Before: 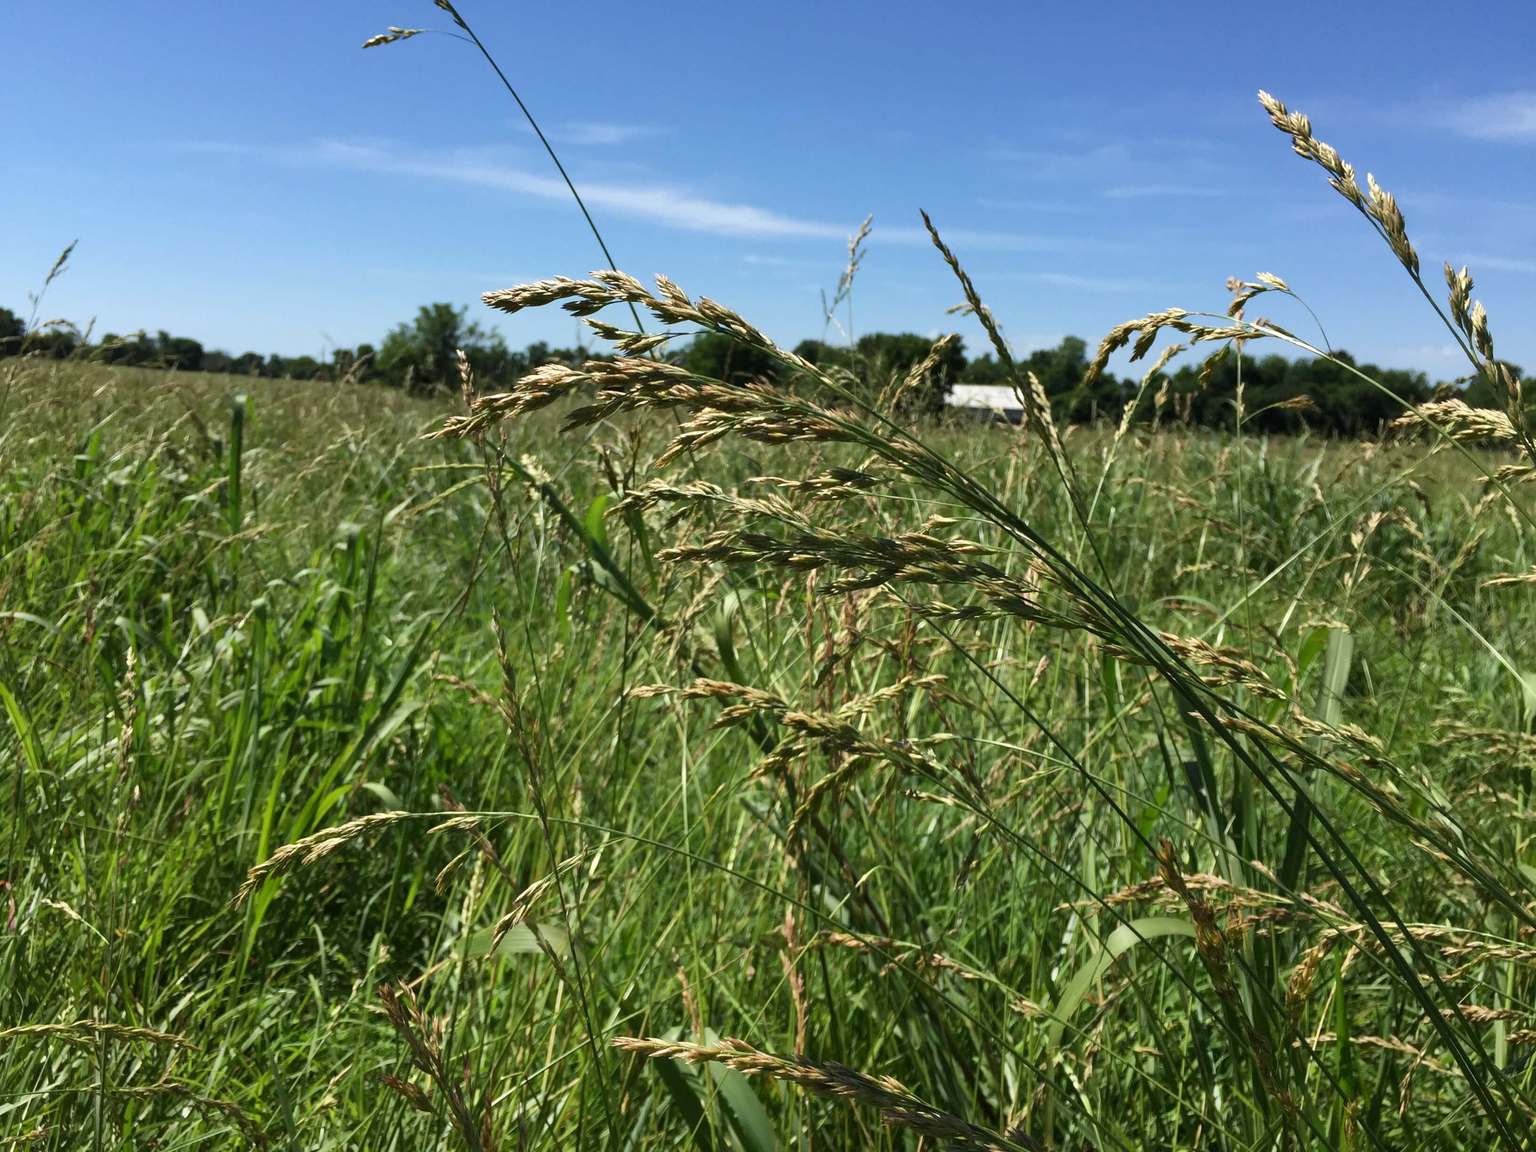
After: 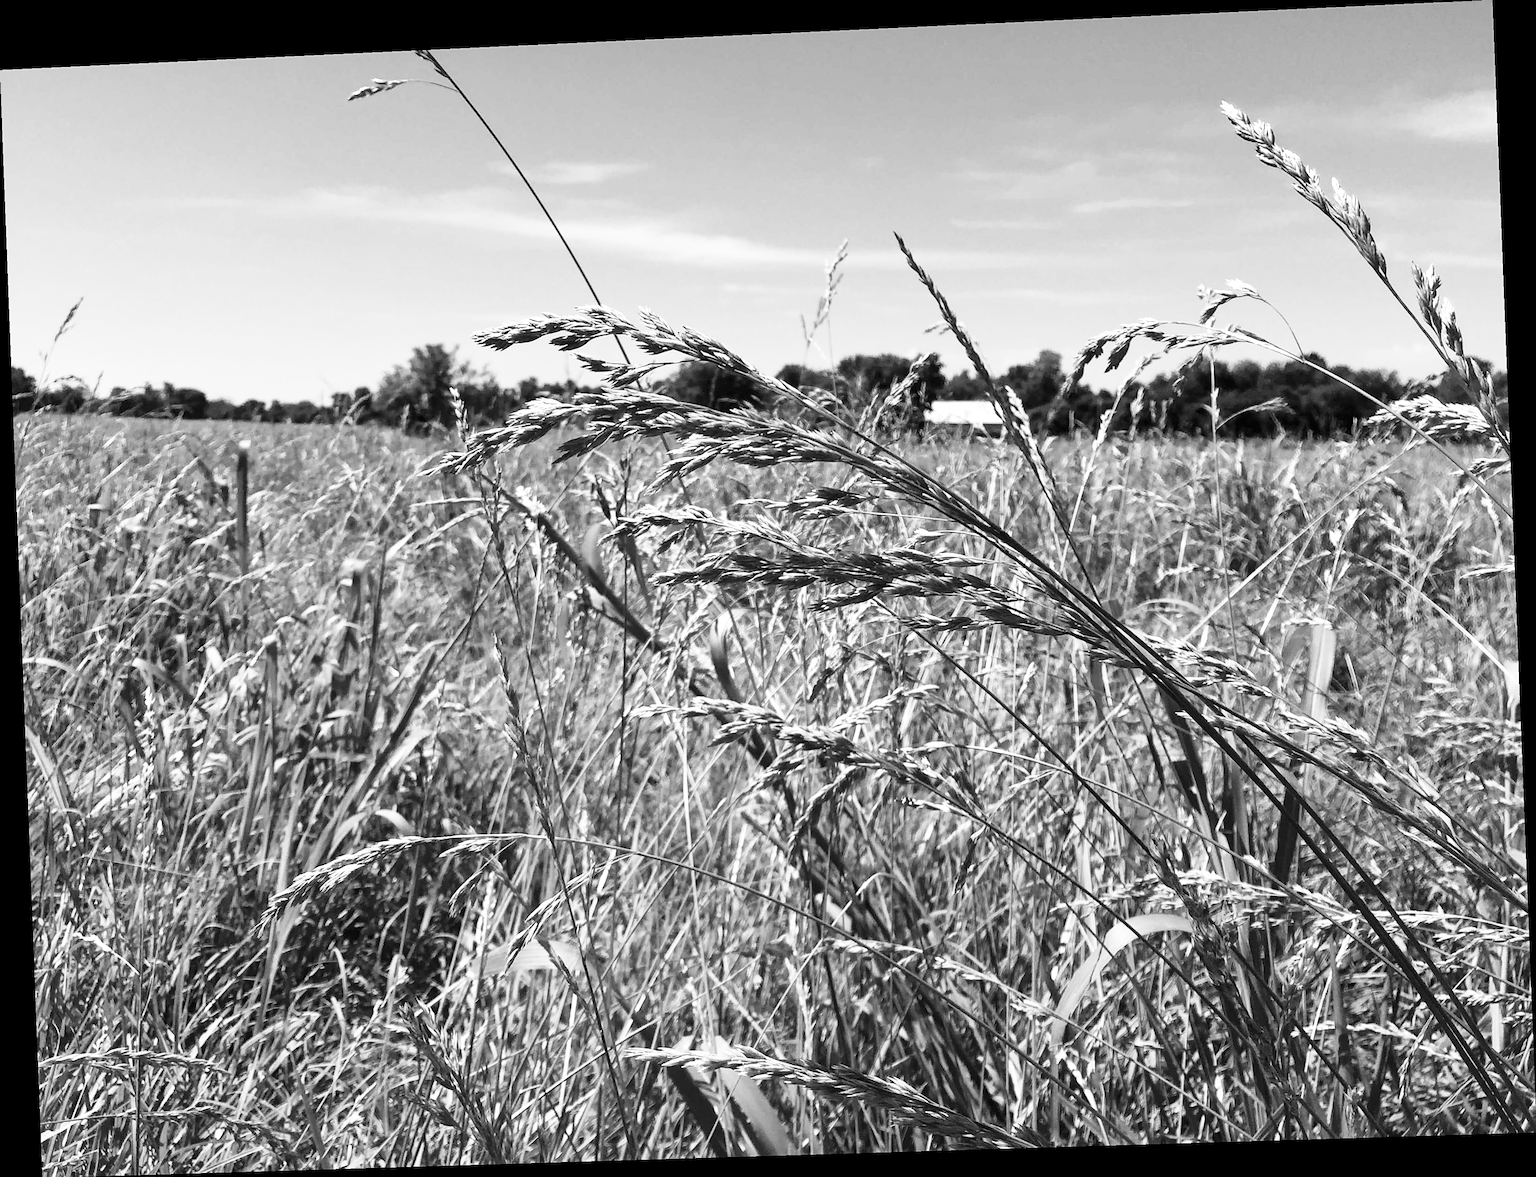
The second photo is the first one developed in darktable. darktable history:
local contrast: mode bilateral grid, contrast 20, coarseness 50, detail 120%, midtone range 0.2
base curve: curves: ch0 [(0, 0) (0.018, 0.026) (0.143, 0.37) (0.33, 0.731) (0.458, 0.853) (0.735, 0.965) (0.905, 0.986) (1, 1)]
color zones: curves: ch1 [(0, 0.469) (0.01, 0.469) (0.12, 0.446) (0.248, 0.469) (0.5, 0.5) (0.748, 0.5) (0.99, 0.469) (1, 0.469)]
color calibration: output gray [0.714, 0.278, 0, 0], illuminant same as pipeline (D50), adaptation none (bypass)
rotate and perspective: rotation -2.22°, lens shift (horizontal) -0.022, automatic cropping off
sharpen: on, module defaults
white balance: red 0.976, blue 1.04
